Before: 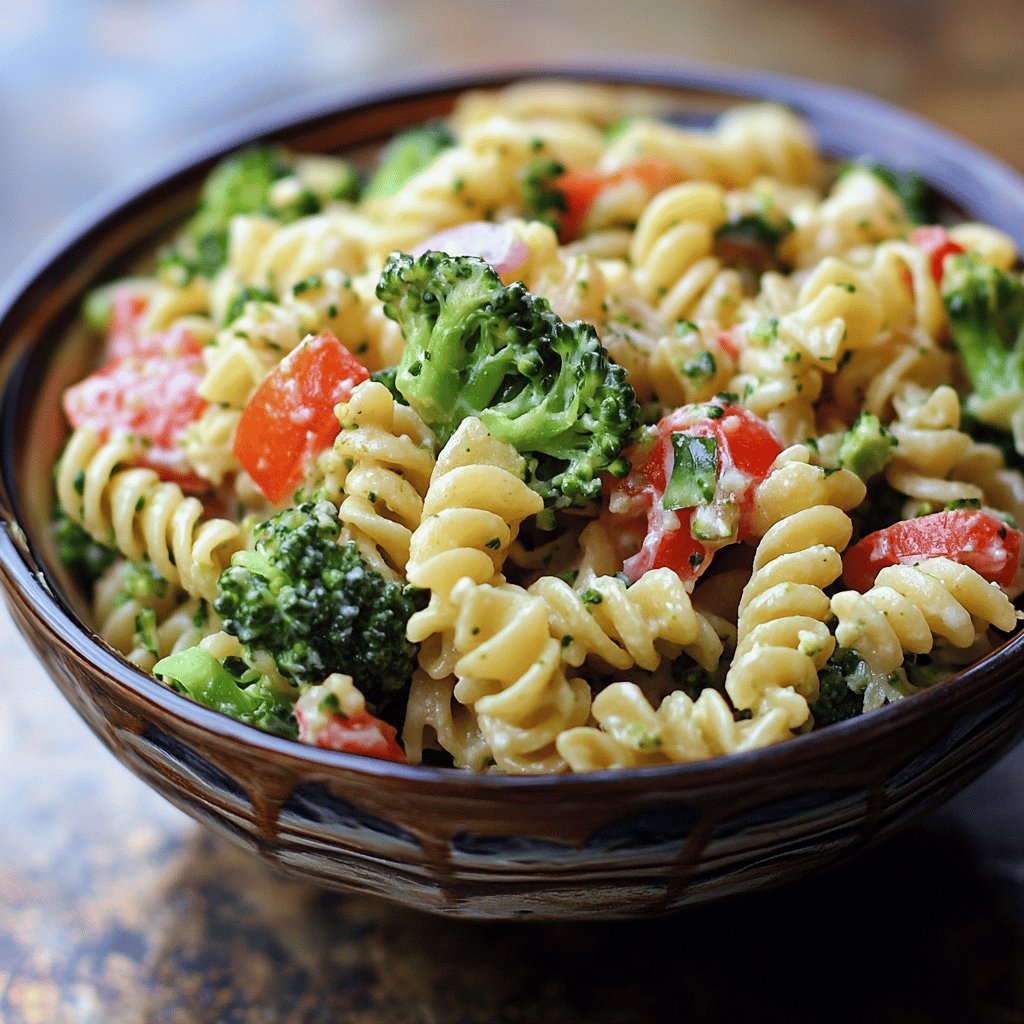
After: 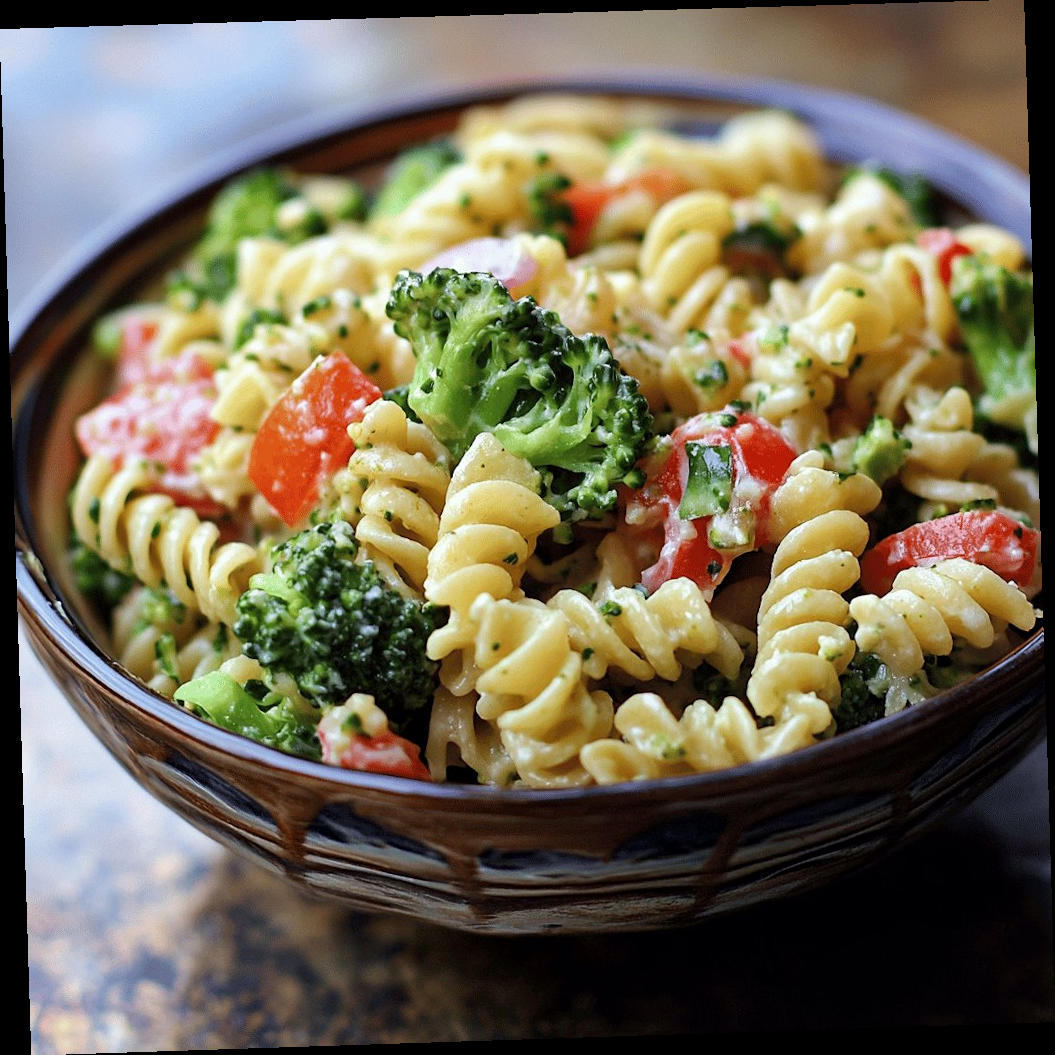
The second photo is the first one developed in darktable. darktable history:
rotate and perspective: rotation -1.77°, lens shift (horizontal) 0.004, automatic cropping off
local contrast: mode bilateral grid, contrast 20, coarseness 50, detail 120%, midtone range 0.2
